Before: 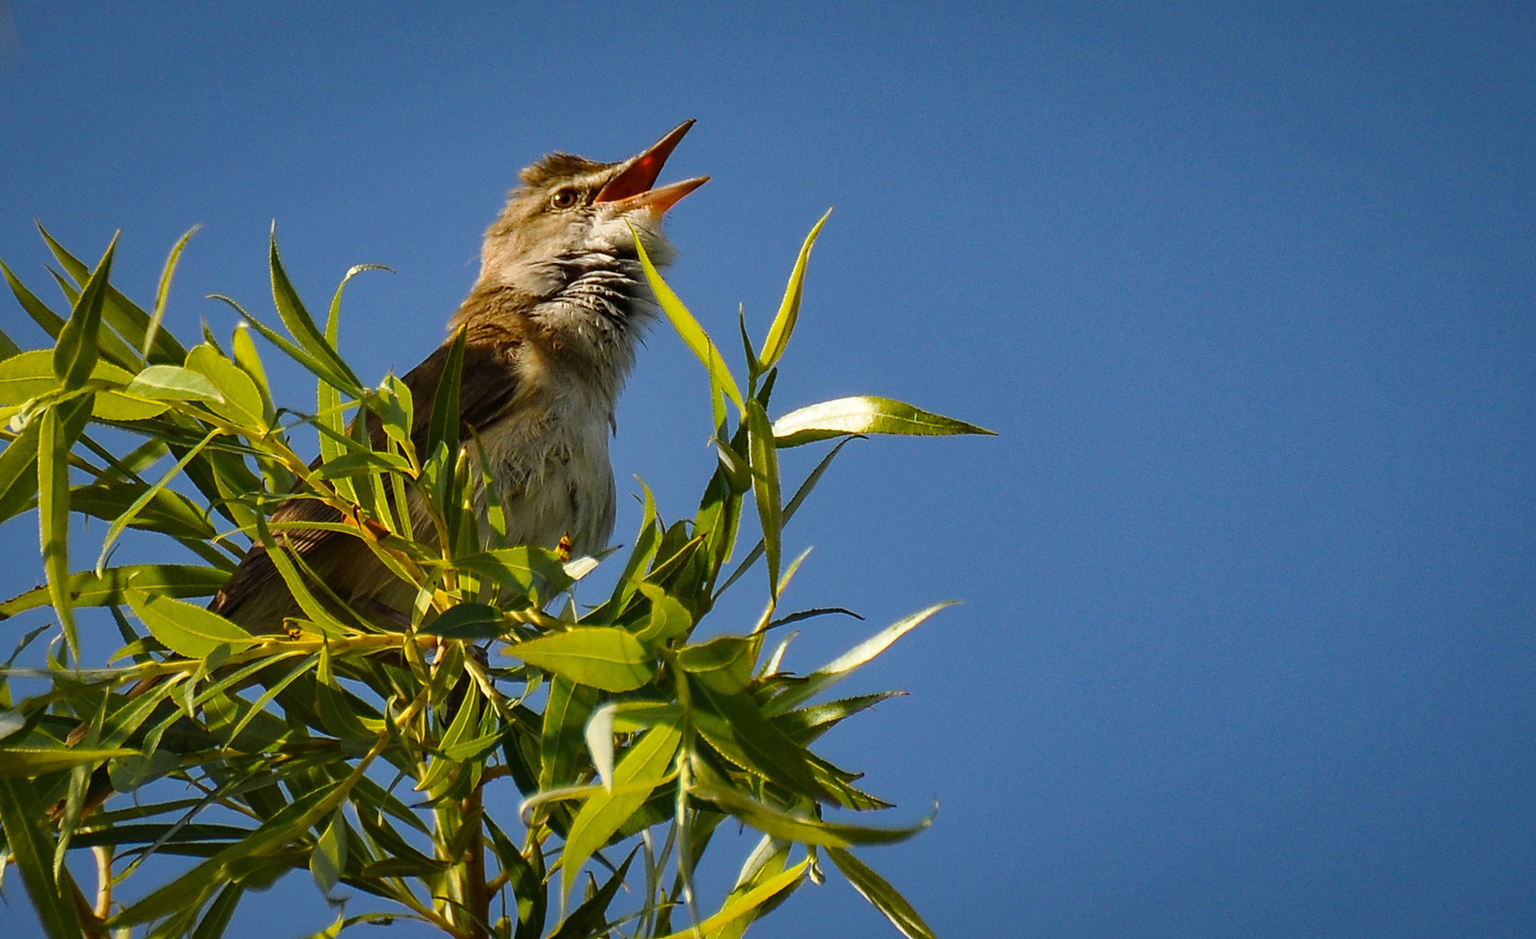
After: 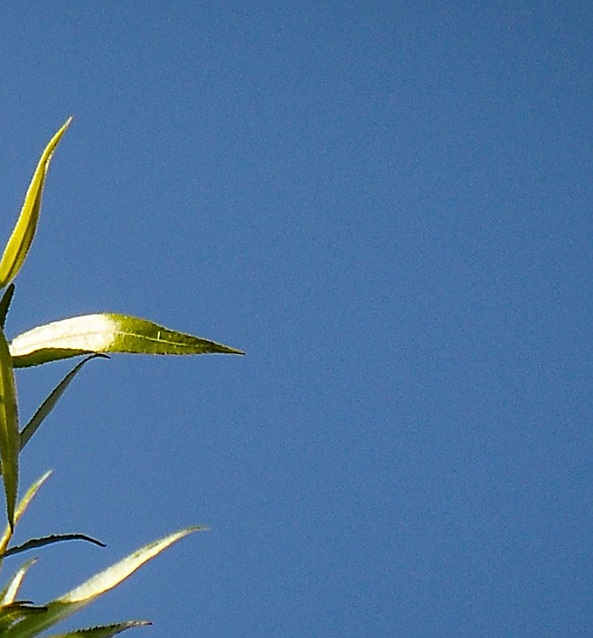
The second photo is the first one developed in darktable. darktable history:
sharpen: on, module defaults
crop and rotate: left 49.733%, top 10.152%, right 13.199%, bottom 24.604%
